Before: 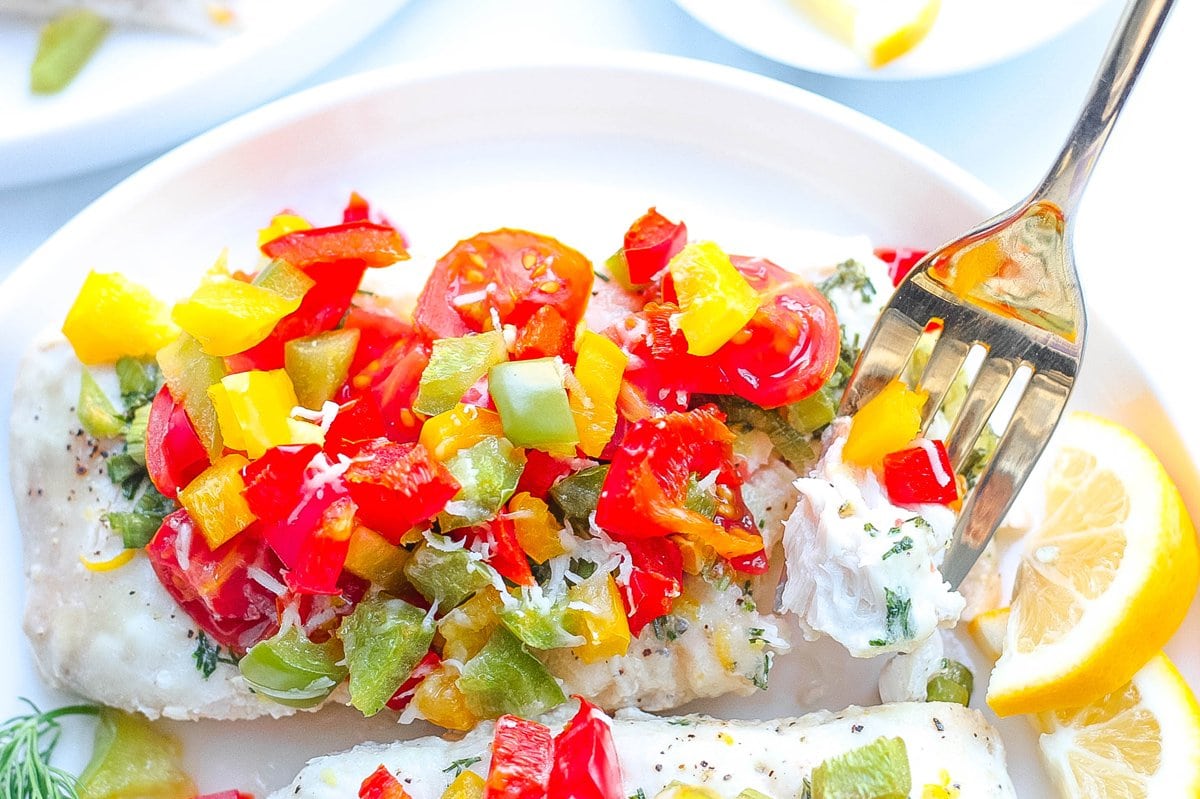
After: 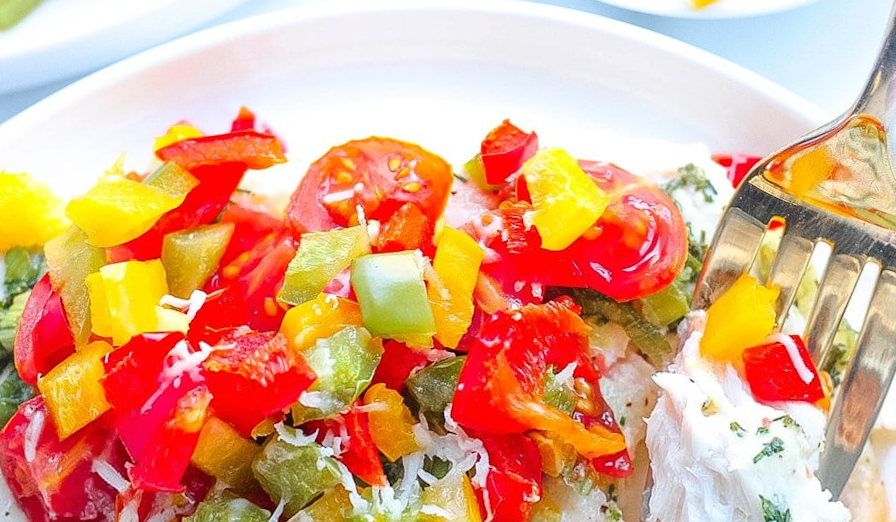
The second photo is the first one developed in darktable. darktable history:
crop: left 1.509%, top 3.452%, right 7.696%, bottom 28.452%
rotate and perspective: rotation 0.72°, lens shift (vertical) -0.352, lens shift (horizontal) -0.051, crop left 0.152, crop right 0.859, crop top 0.019, crop bottom 0.964
